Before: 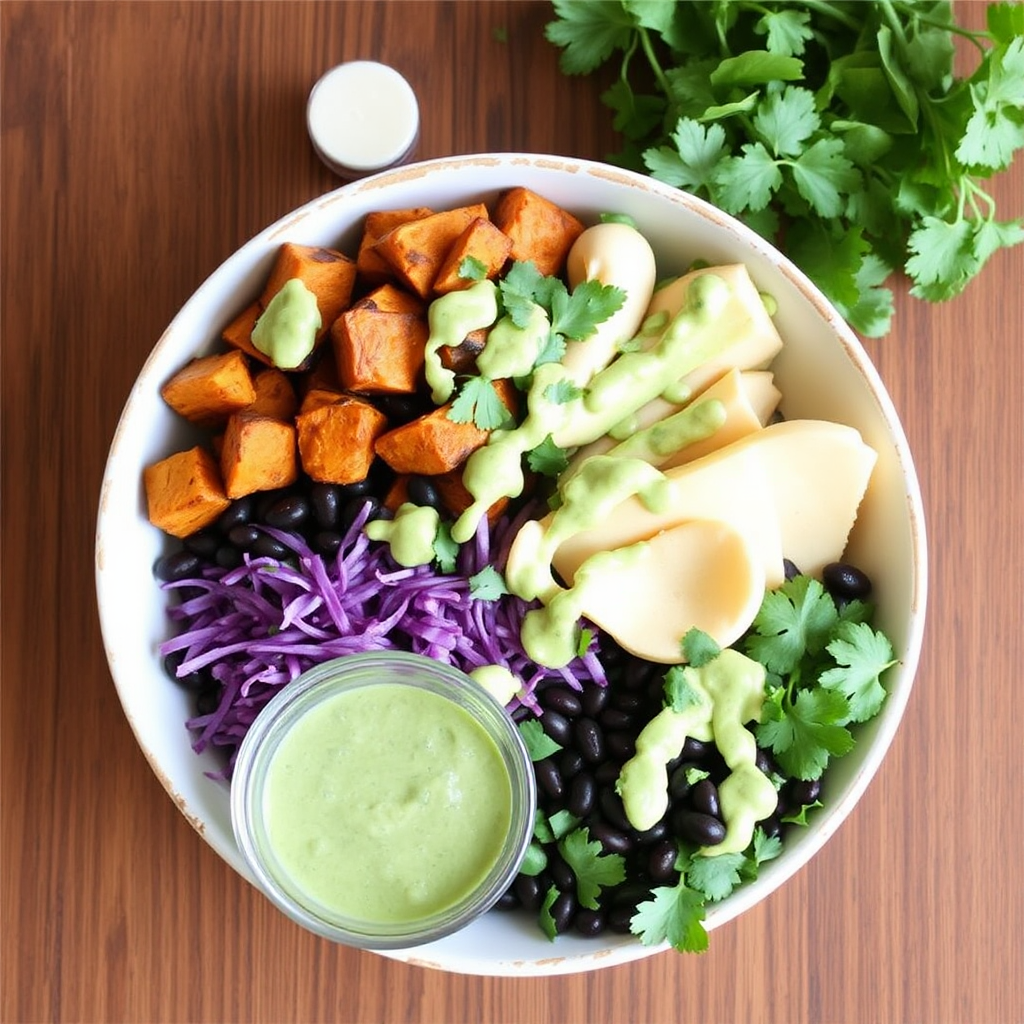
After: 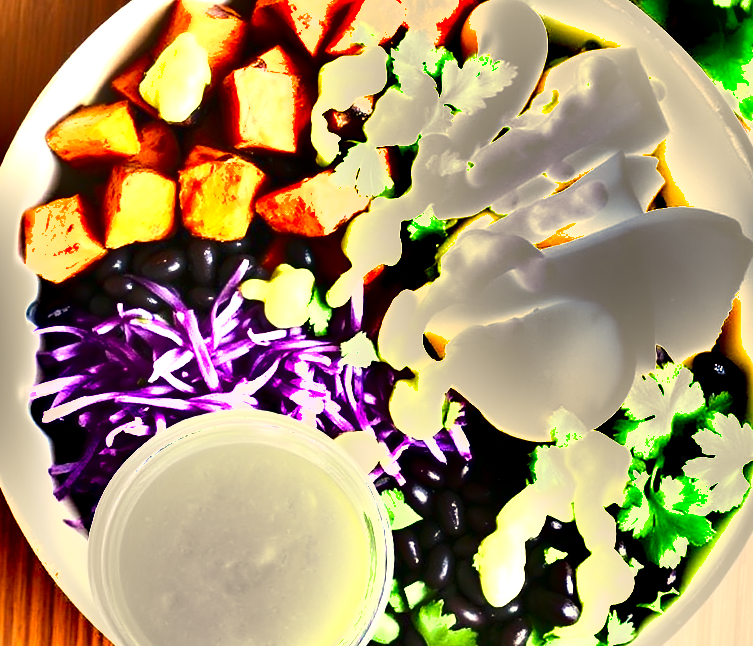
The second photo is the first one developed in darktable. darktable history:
shadows and highlights: shadows 5.72, soften with gaussian
crop and rotate: angle -3.81°, left 9.775%, top 20.973%, right 11.959%, bottom 11.859%
color correction: highlights a* 2.42, highlights b* 22.85
tone equalizer: on, module defaults
exposure: black level correction 0, exposure 2.135 EV, compensate exposure bias true, compensate highlight preservation false
